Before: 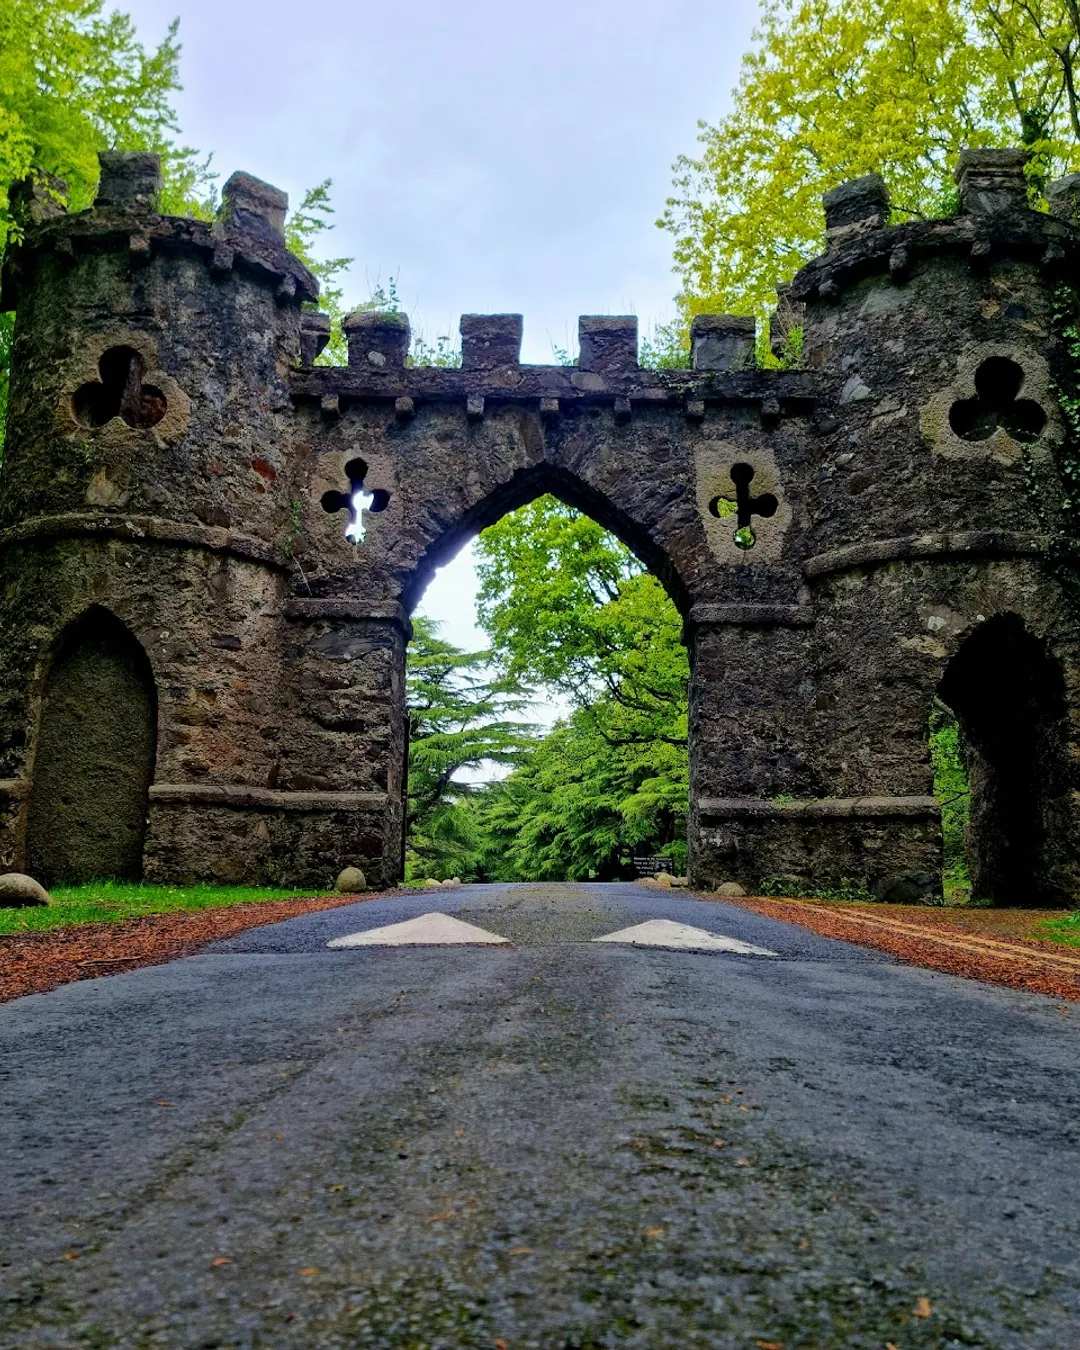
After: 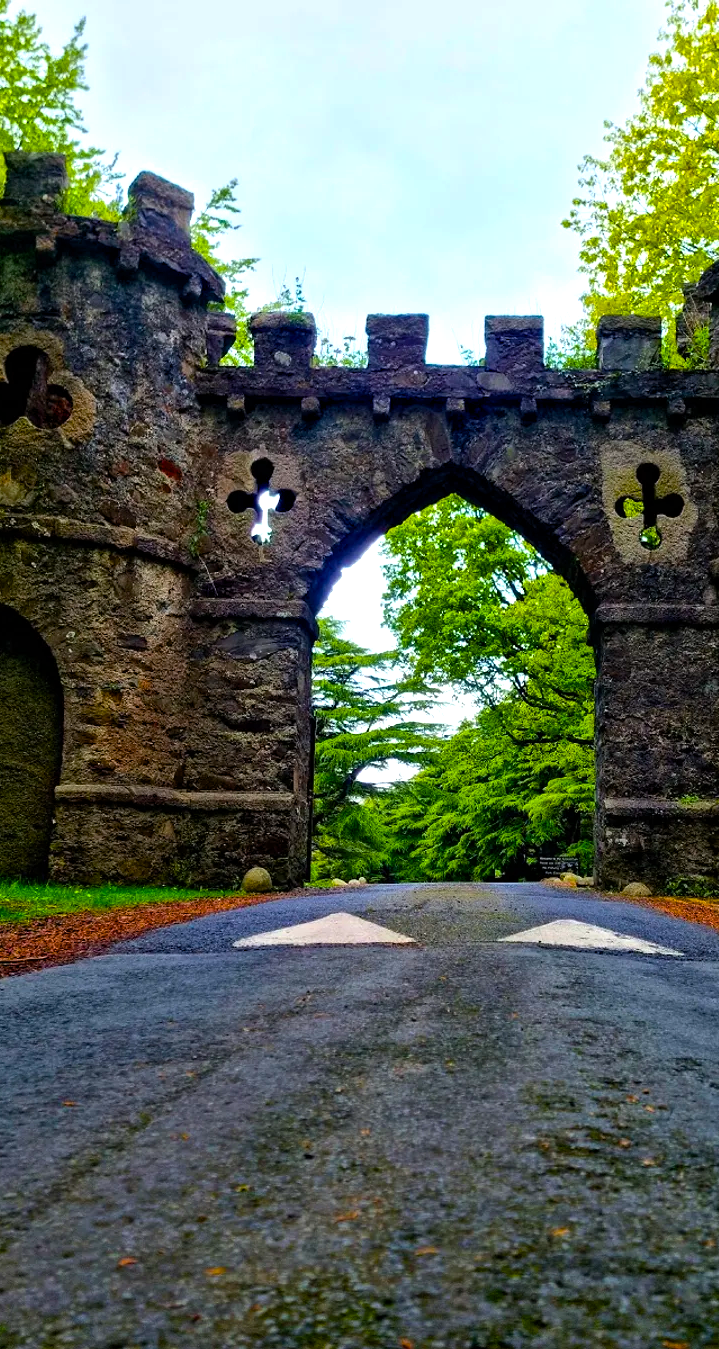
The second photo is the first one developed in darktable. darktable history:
crop and rotate: left 8.722%, right 24.615%
color balance rgb: linear chroma grading › global chroma 0.709%, perceptual saturation grading › global saturation 37.04%, perceptual saturation grading › shadows 34.751%, perceptual brilliance grading › global brilliance 14.732%, perceptual brilliance grading › shadows -35.198%, global vibrance 20%
